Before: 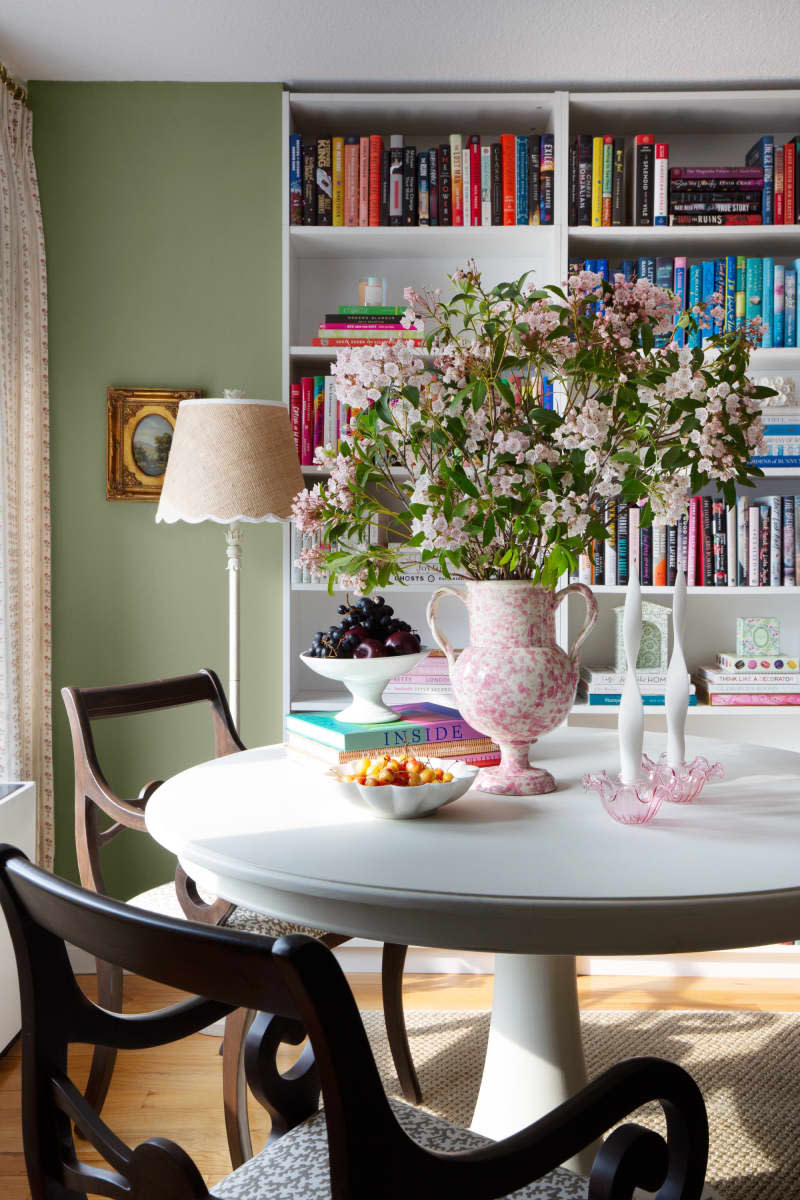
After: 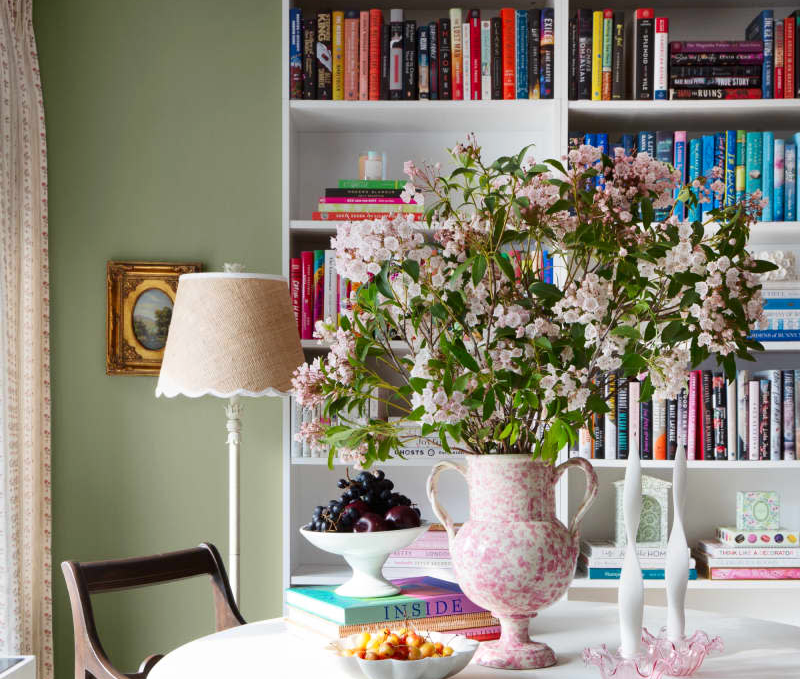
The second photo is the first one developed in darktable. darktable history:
contrast brightness saturation: contrast 0.097, brightness 0.012, saturation 0.02
crop and rotate: top 10.572%, bottom 32.811%
